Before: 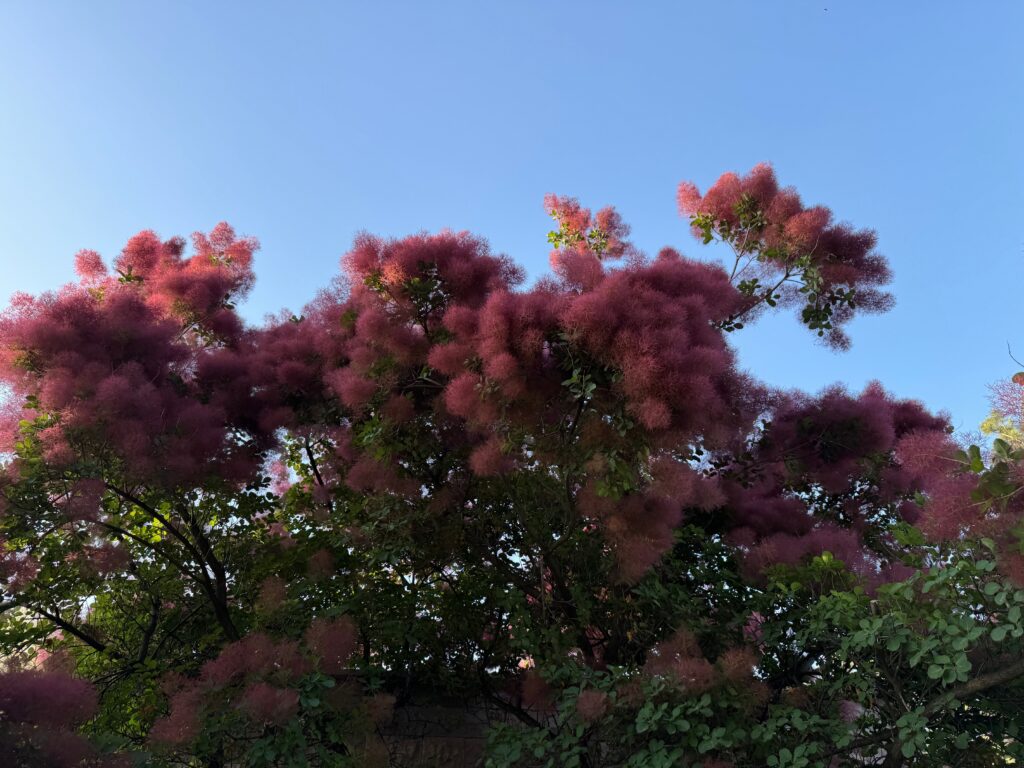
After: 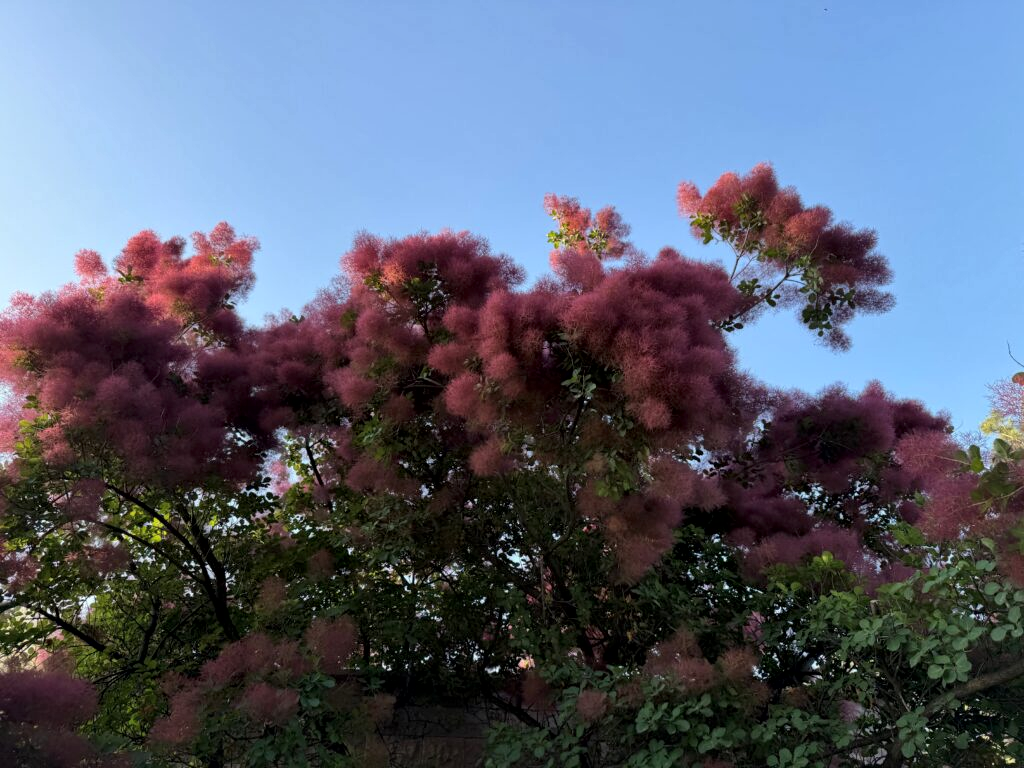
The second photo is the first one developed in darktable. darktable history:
local contrast: mode bilateral grid, contrast 20, coarseness 51, detail 132%, midtone range 0.2
